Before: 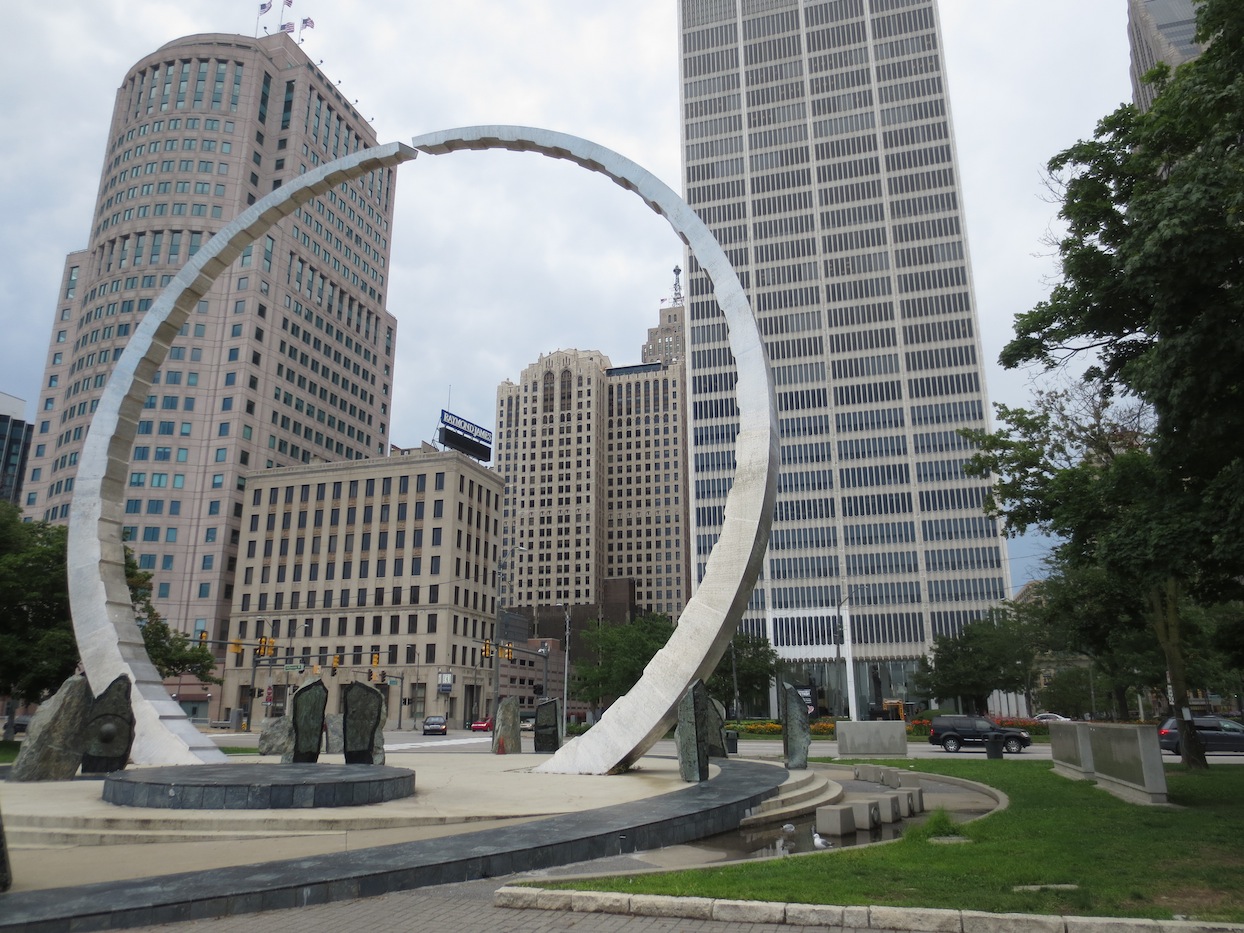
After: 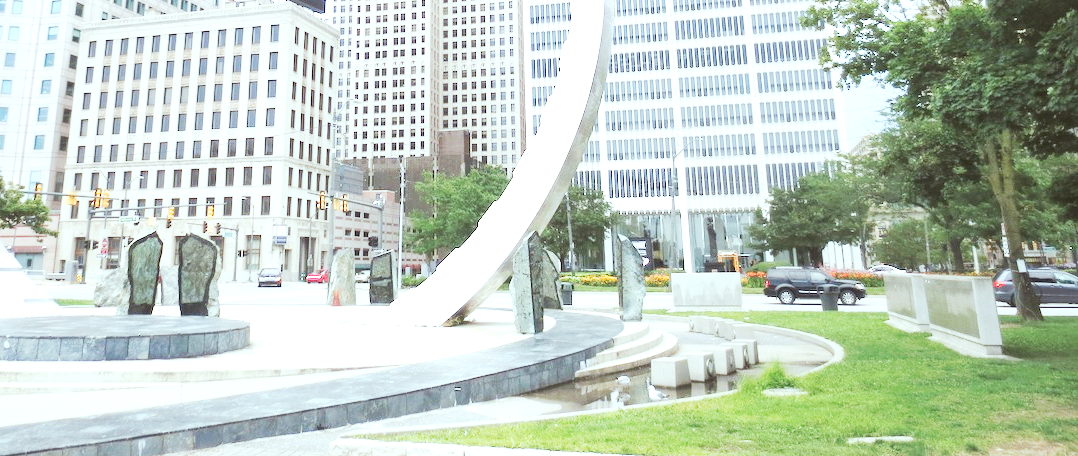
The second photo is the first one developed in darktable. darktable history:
local contrast: mode bilateral grid, contrast 15, coarseness 36, detail 105%, midtone range 0.2
tone curve: curves: ch0 [(0, 0) (0.003, 0.015) (0.011, 0.025) (0.025, 0.056) (0.044, 0.104) (0.069, 0.139) (0.1, 0.181) (0.136, 0.226) (0.177, 0.28) (0.224, 0.346) (0.277, 0.42) (0.335, 0.505) (0.399, 0.594) (0.468, 0.699) (0.543, 0.776) (0.623, 0.848) (0.709, 0.893) (0.801, 0.93) (0.898, 0.97) (1, 1)], preserve colors none
crop and rotate: left 13.306%, top 48.129%, bottom 2.928%
base curve: curves: ch0 [(0, 0) (0.297, 0.298) (1, 1)], preserve colors none
color correction: highlights a* -4.98, highlights b* -3.76, shadows a* 3.83, shadows b* 4.08
exposure: black level correction 0, exposure 2 EV, compensate highlight preservation false
